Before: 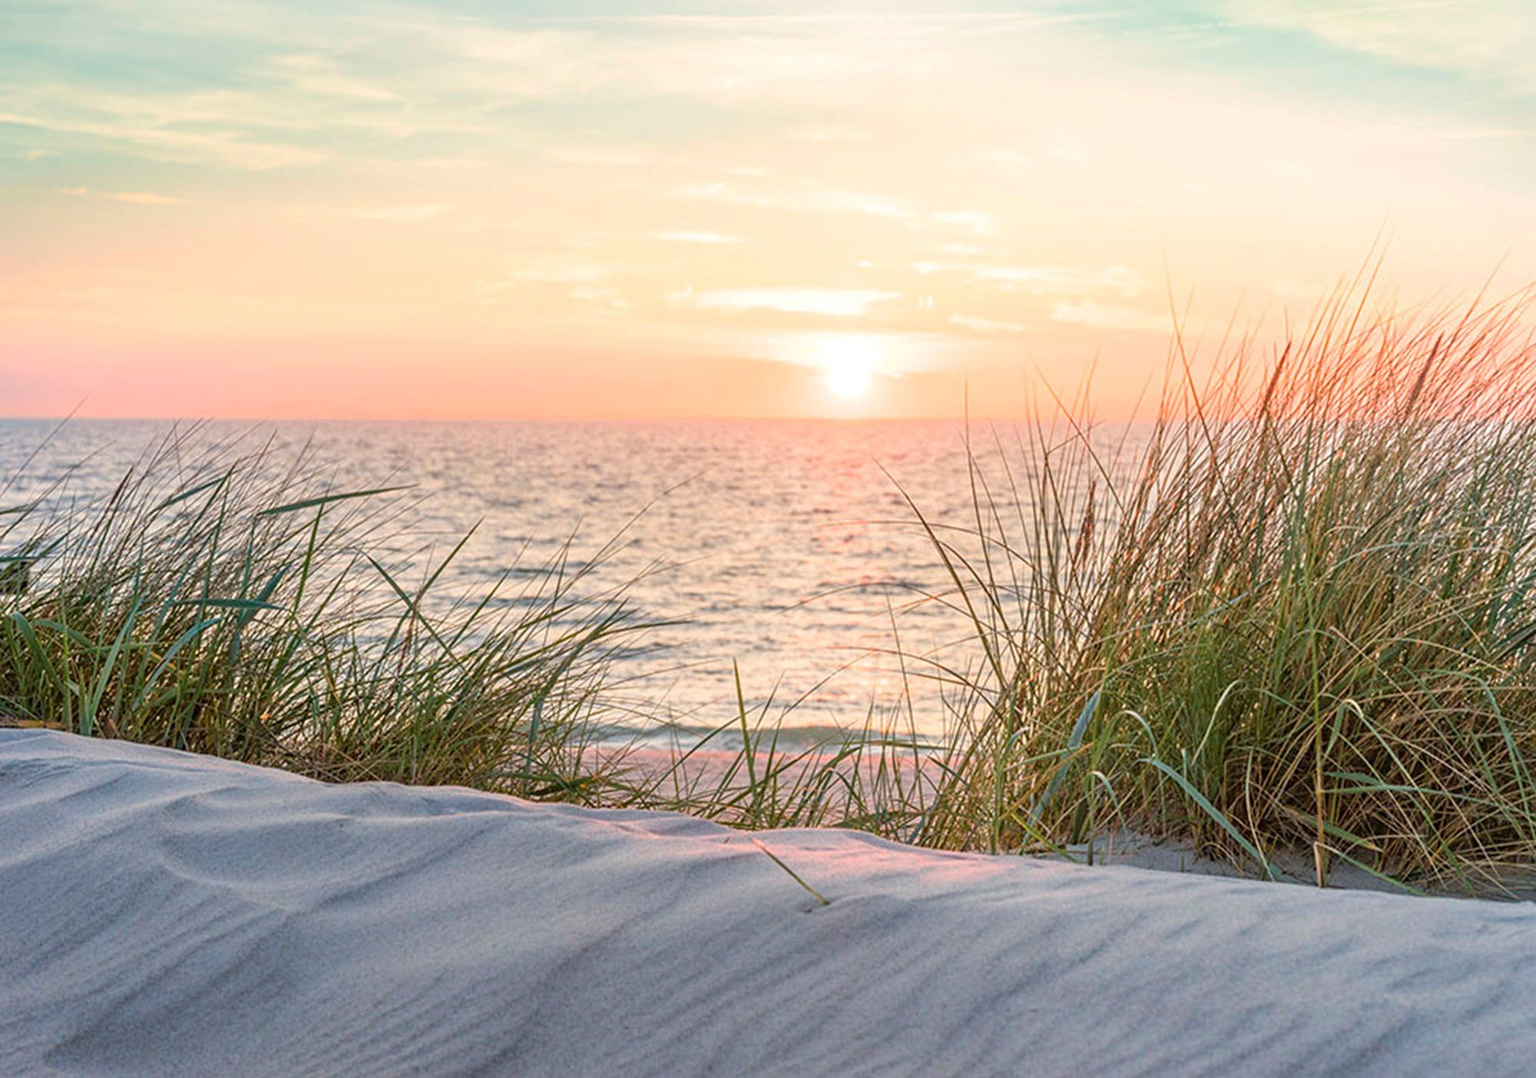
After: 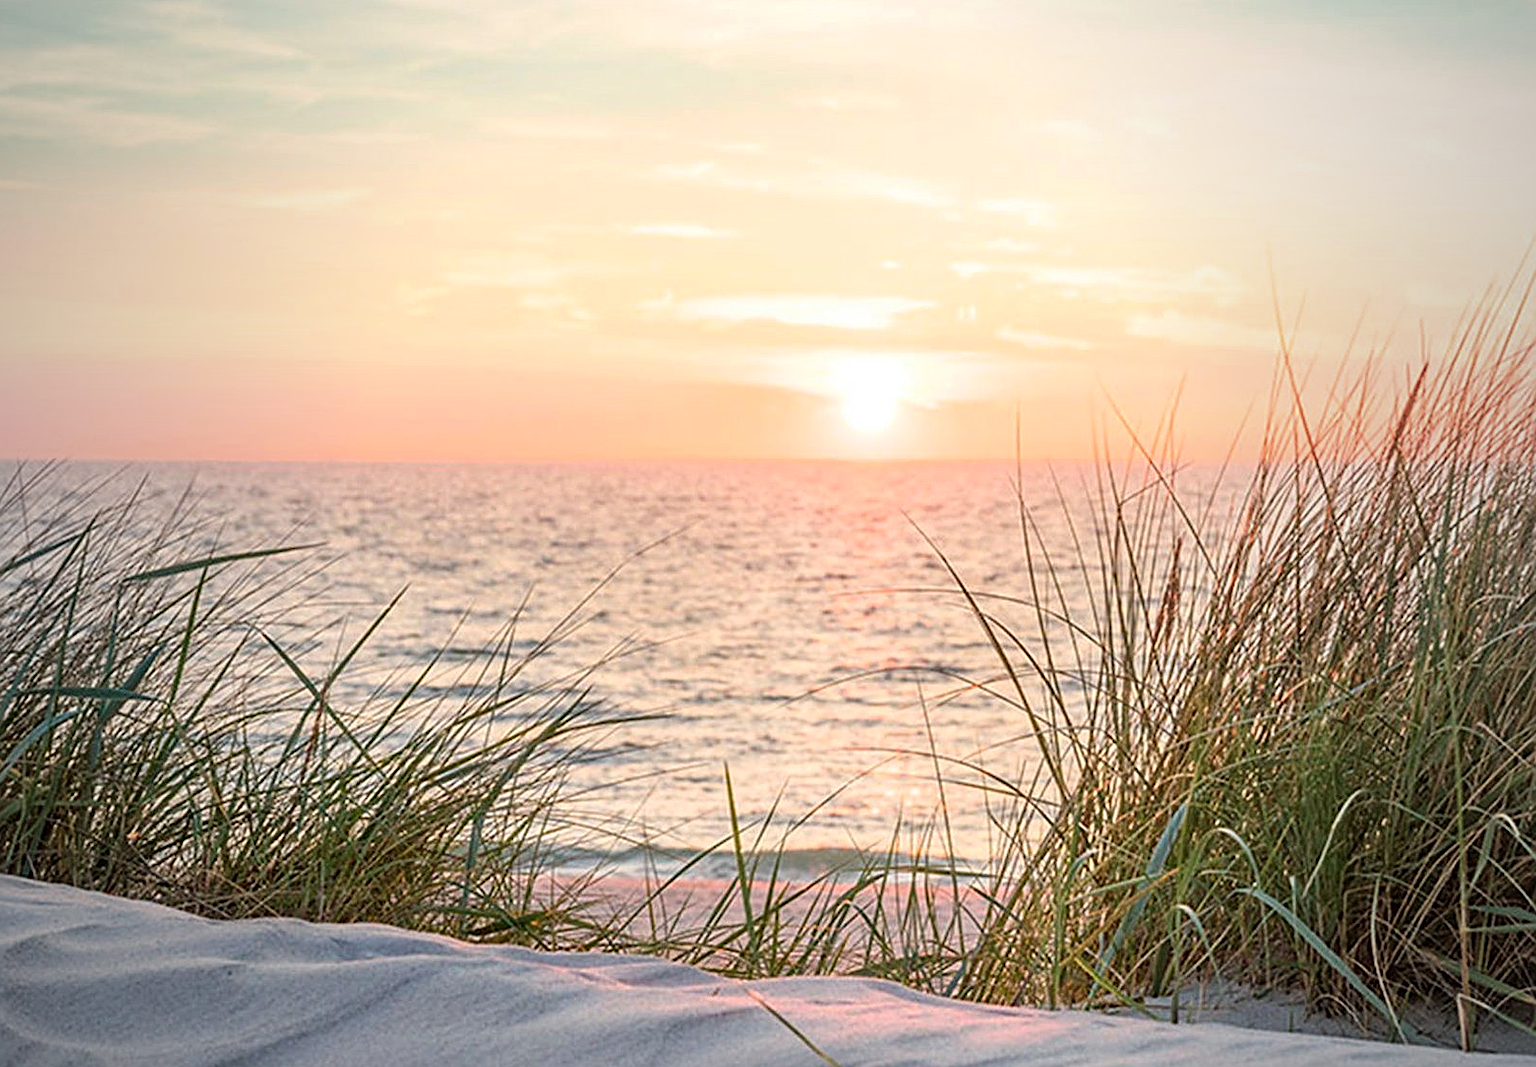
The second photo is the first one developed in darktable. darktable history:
crop and rotate: left 10.428%, top 5.055%, right 10.311%, bottom 16.439%
vignetting: fall-off start 72.21%, fall-off radius 106.85%, width/height ratio 0.725
sharpen: amount 0.491
contrast brightness saturation: contrast 0.078, saturation 0.018
